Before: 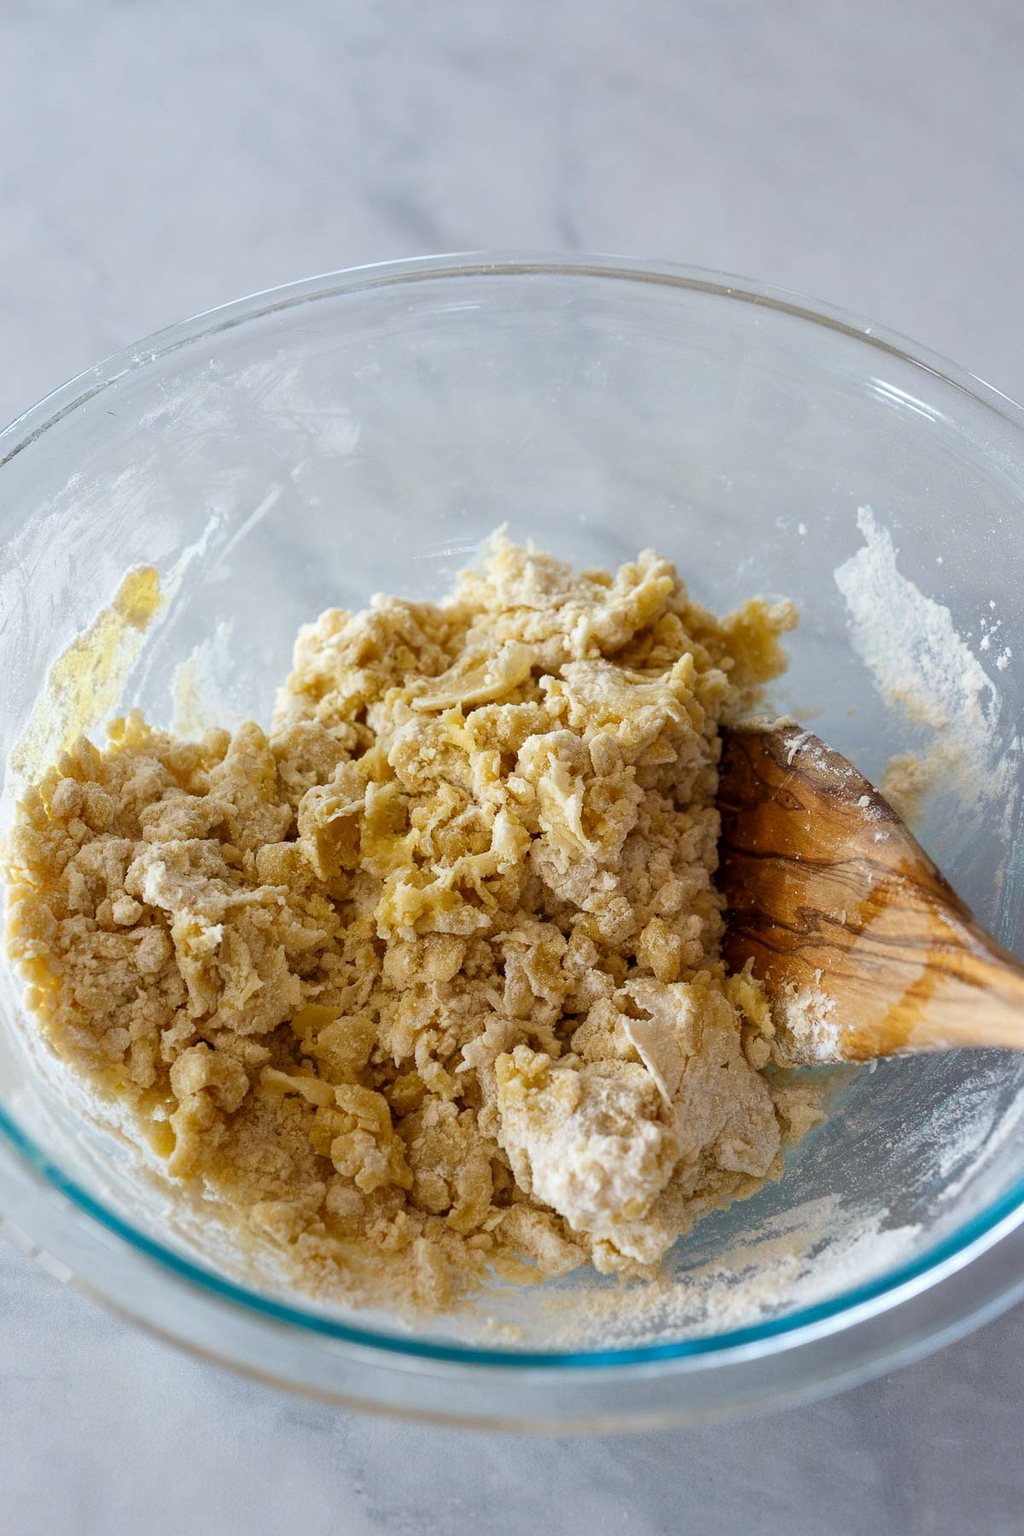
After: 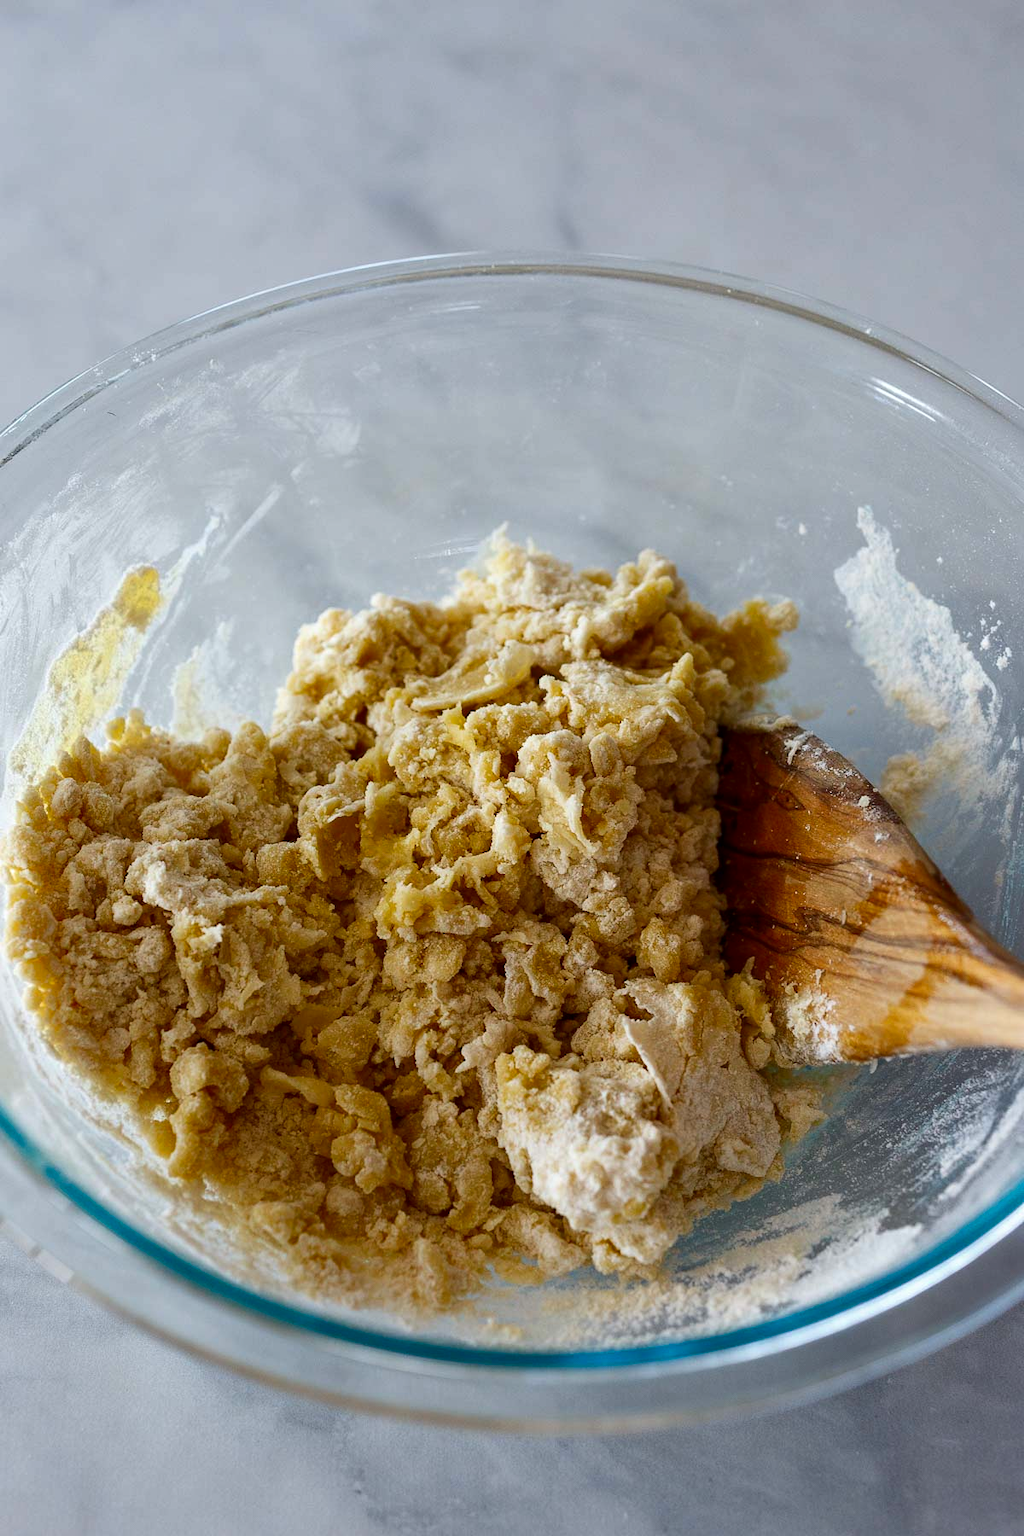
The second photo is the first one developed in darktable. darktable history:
contrast brightness saturation: contrast 0.066, brightness -0.149, saturation 0.111
